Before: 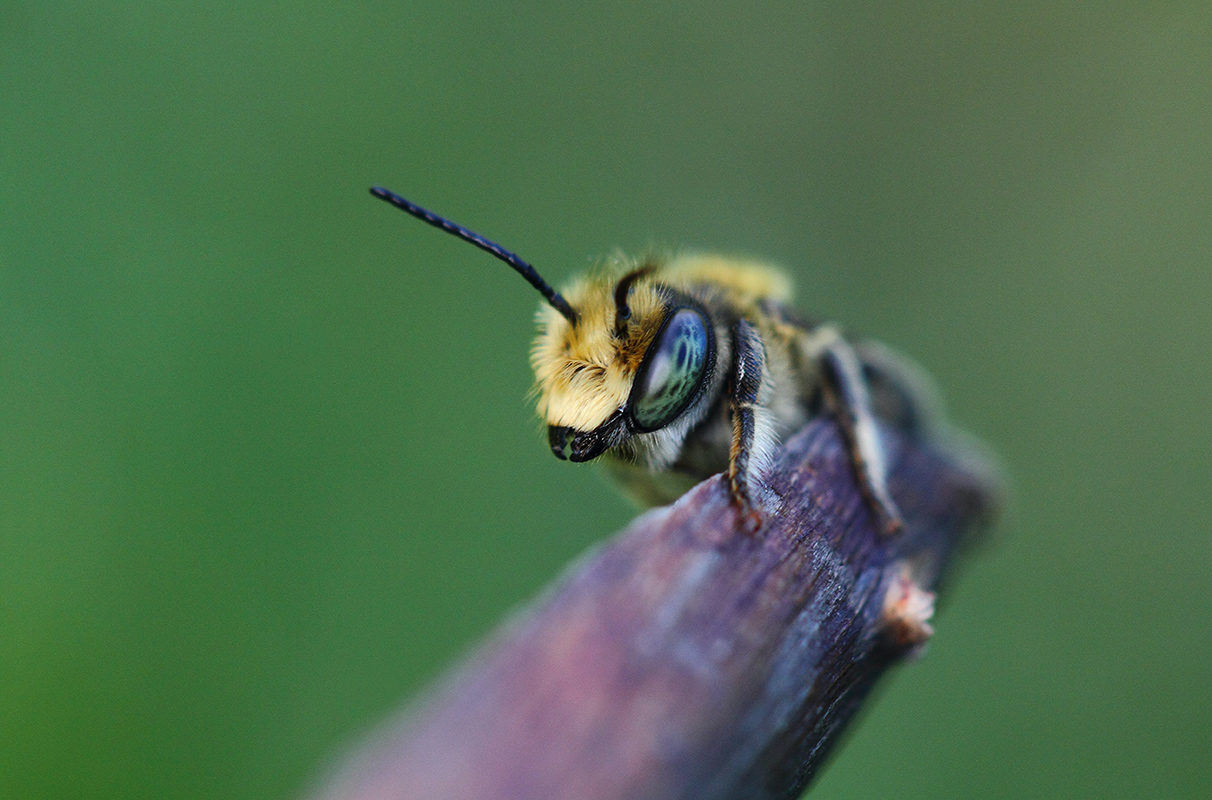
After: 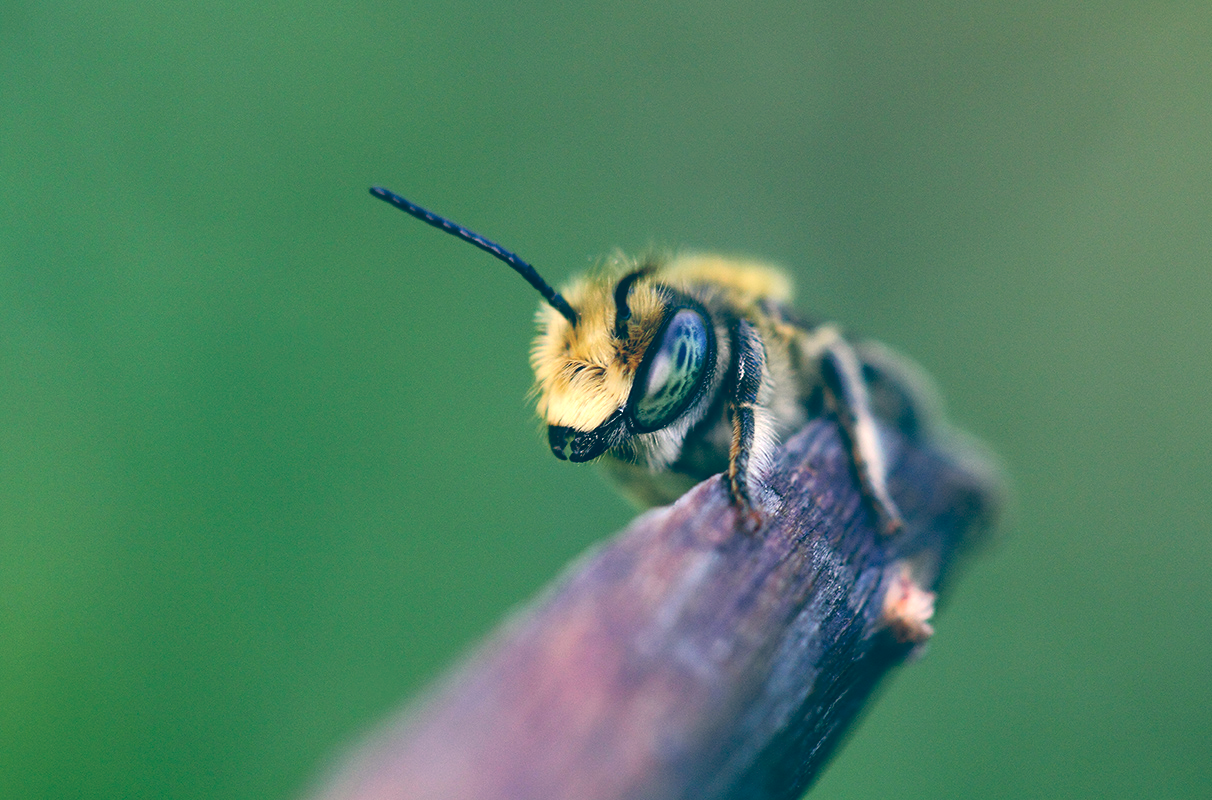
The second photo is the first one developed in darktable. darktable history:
exposure: exposure 0.3 EV, compensate highlight preservation false
color balance: lift [1.006, 0.985, 1.002, 1.015], gamma [1, 0.953, 1.008, 1.047], gain [1.076, 1.13, 1.004, 0.87]
white balance: emerald 1
